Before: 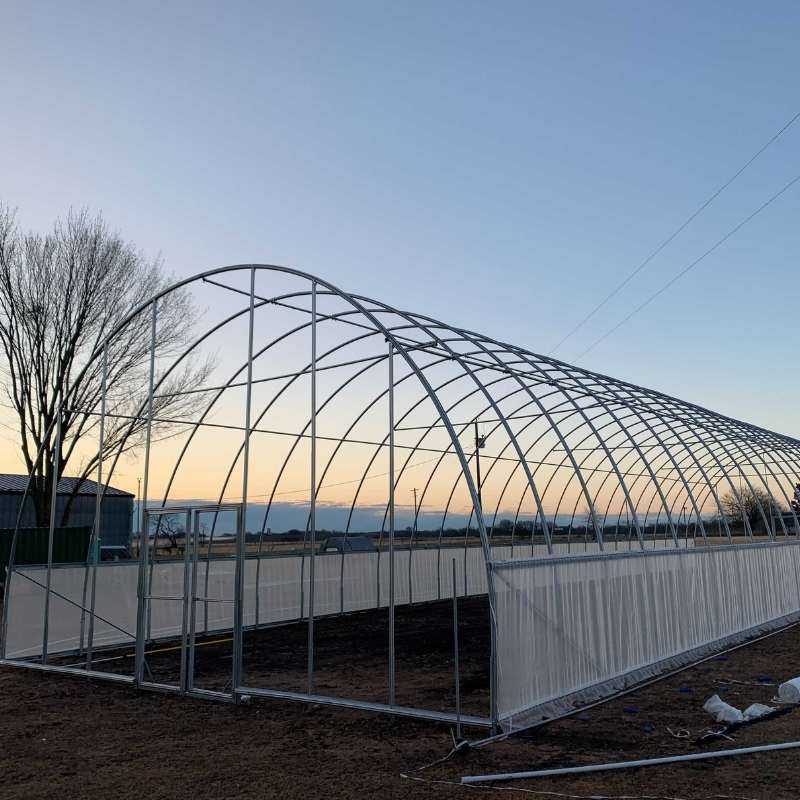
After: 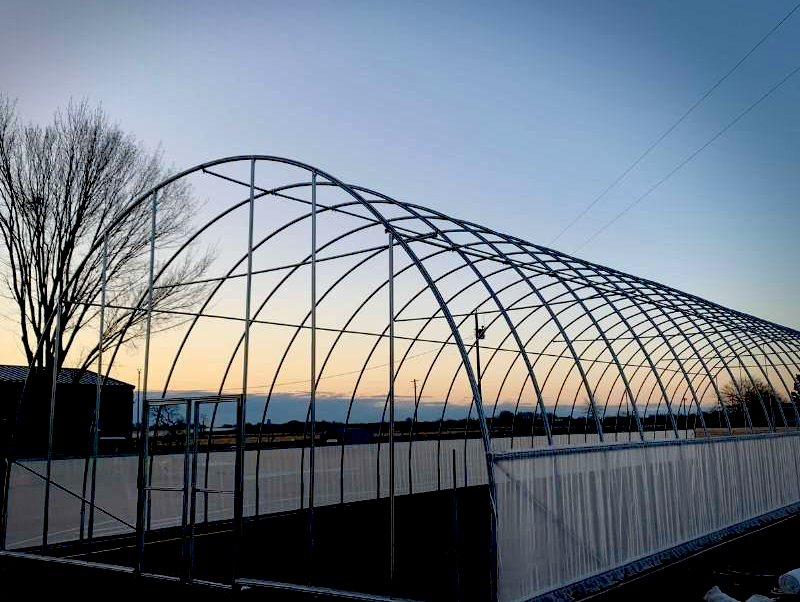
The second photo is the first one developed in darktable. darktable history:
vignetting: saturation 0.366, center (-0.146, 0.015), automatic ratio true, dithering 8-bit output
crop: top 13.723%, bottom 10.929%
exposure: black level correction 0.048, exposure 0.012 EV, compensate highlight preservation false
